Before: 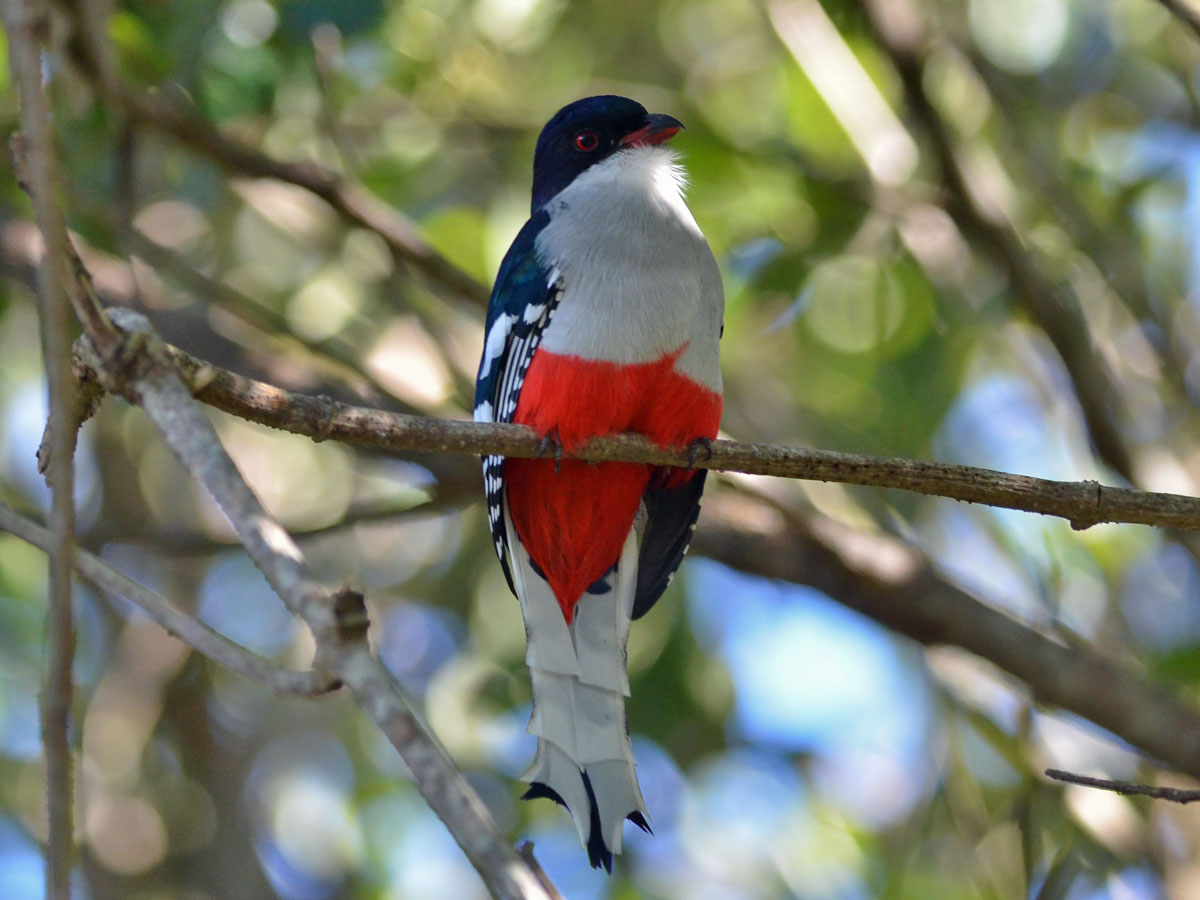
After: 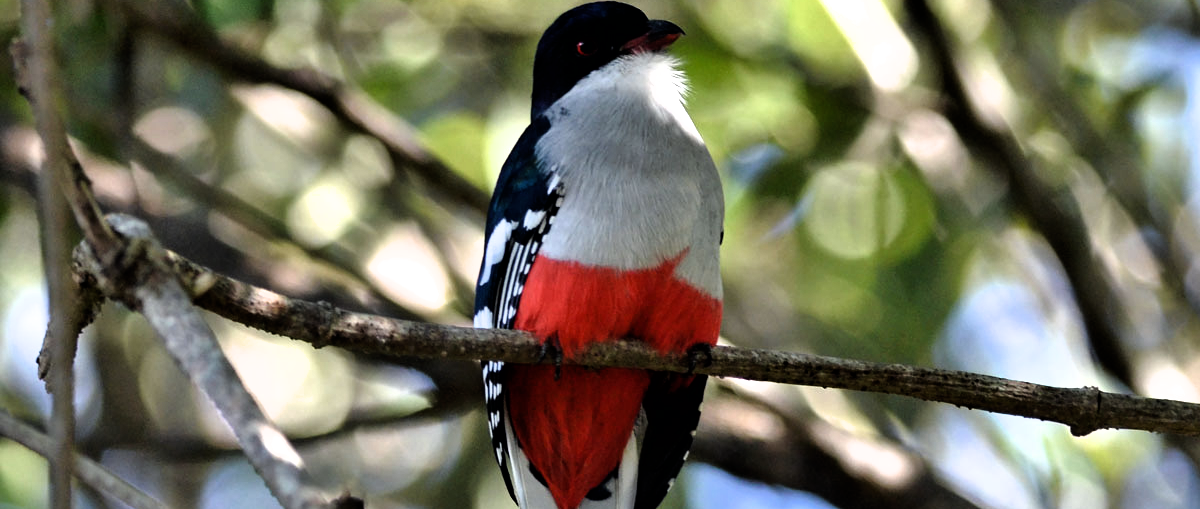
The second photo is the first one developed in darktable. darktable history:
filmic rgb: black relative exposure -8.22 EV, white relative exposure 2.25 EV, threshold 5.95 EV, hardness 7.05, latitude 84.99%, contrast 1.689, highlights saturation mix -3.01%, shadows ↔ highlights balance -1.94%, enable highlight reconstruction true
crop and rotate: top 10.515%, bottom 32.864%
